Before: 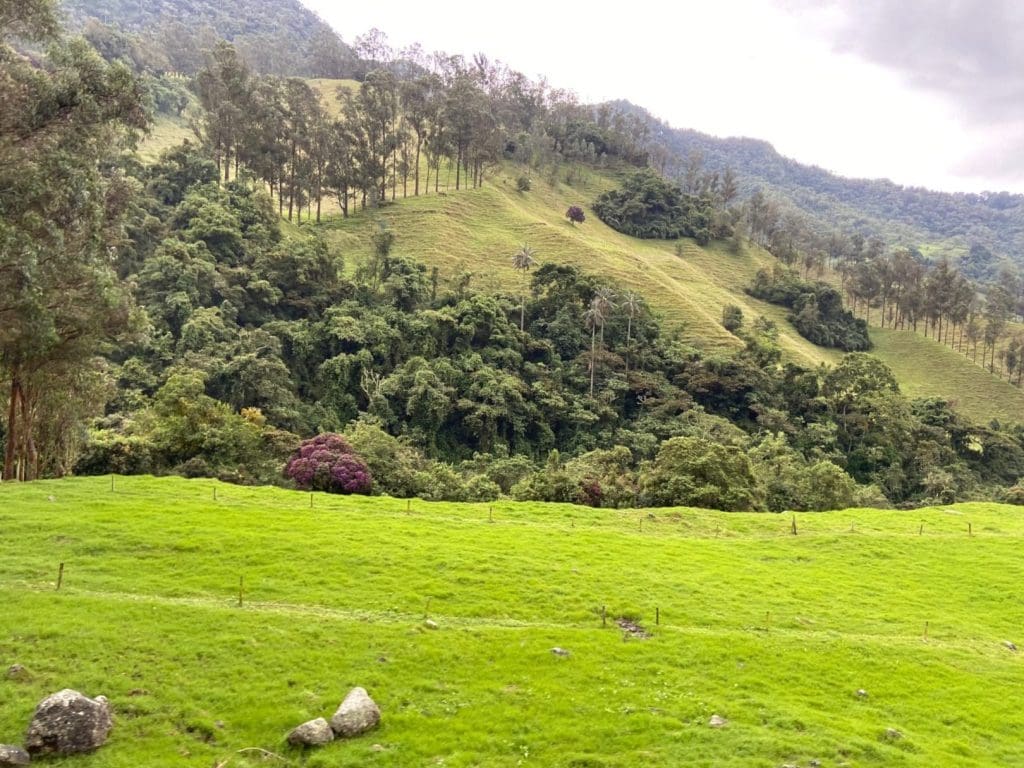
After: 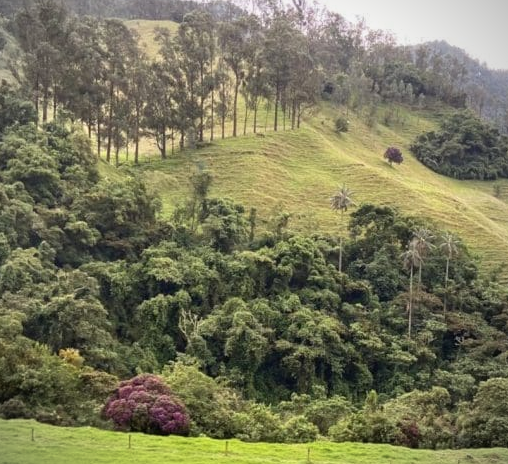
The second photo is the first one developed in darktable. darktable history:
vignetting: fall-off radius 61.2%
crop: left 17.869%, top 7.725%, right 32.459%, bottom 31.816%
